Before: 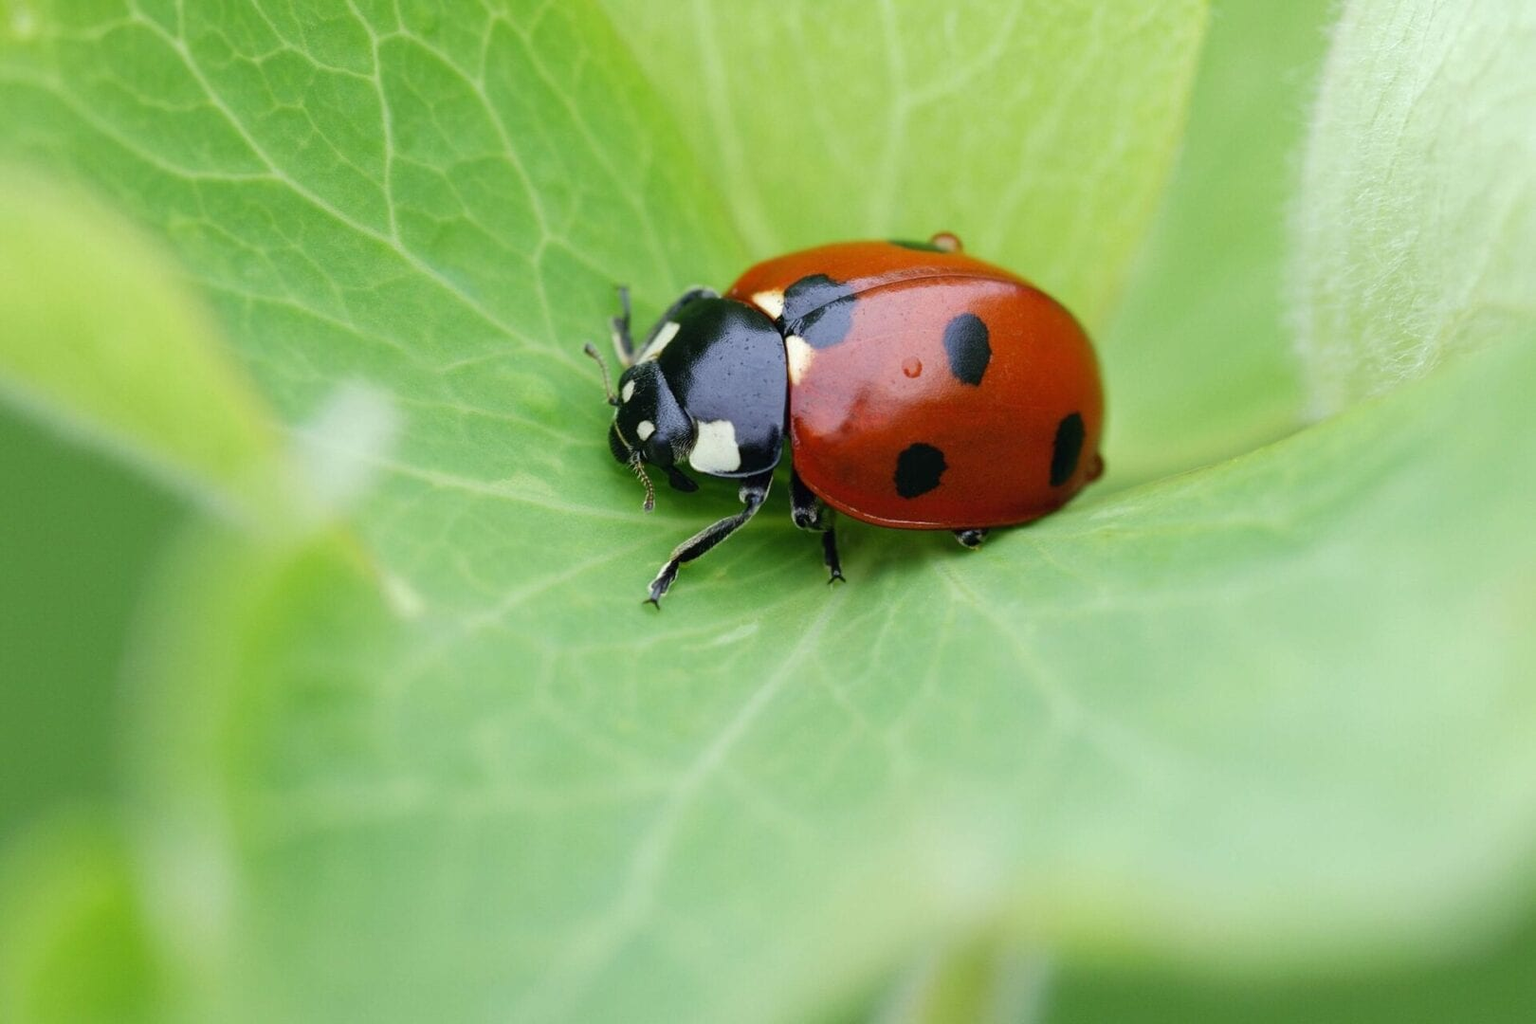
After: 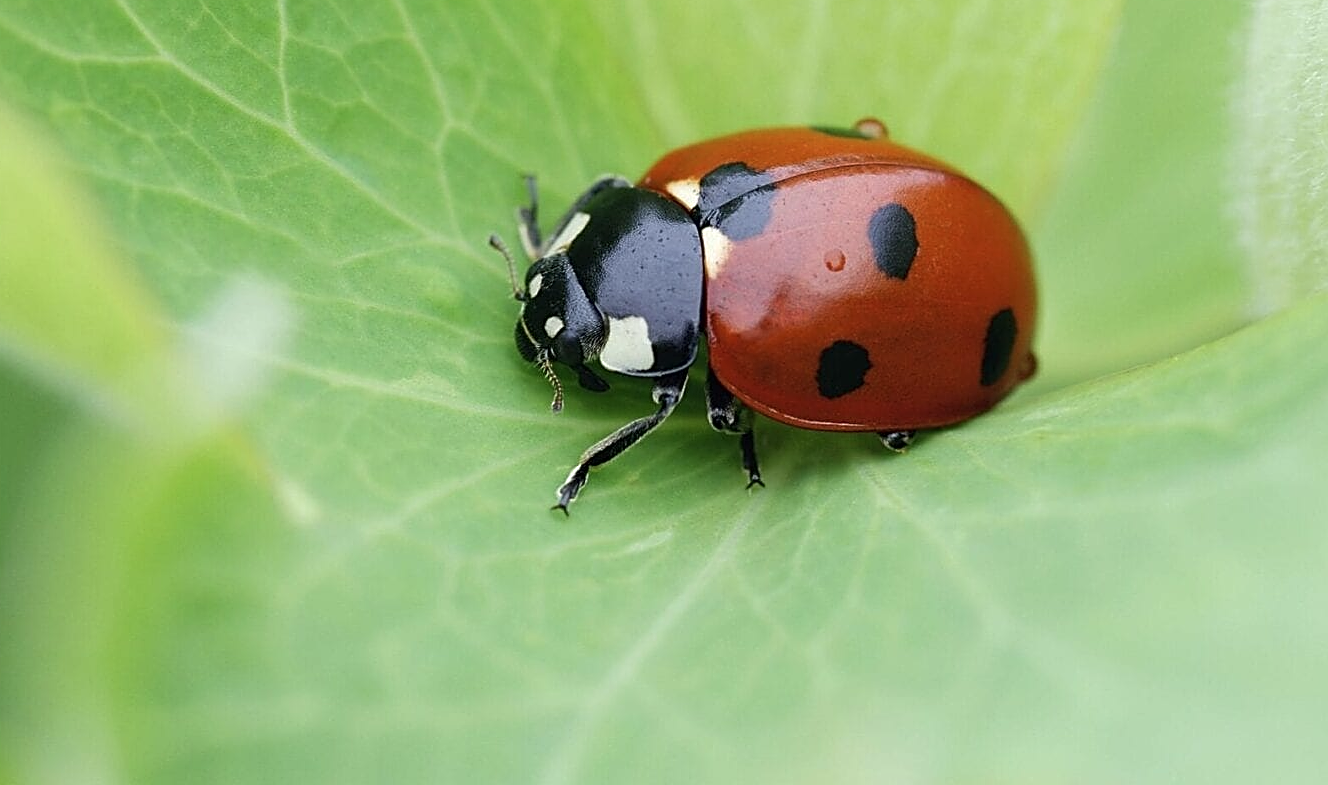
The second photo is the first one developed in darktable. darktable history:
tone equalizer: on, module defaults
sharpen: amount 0.901
crop: left 7.856%, top 11.836%, right 10.12%, bottom 15.387%
contrast brightness saturation: saturation -0.1
